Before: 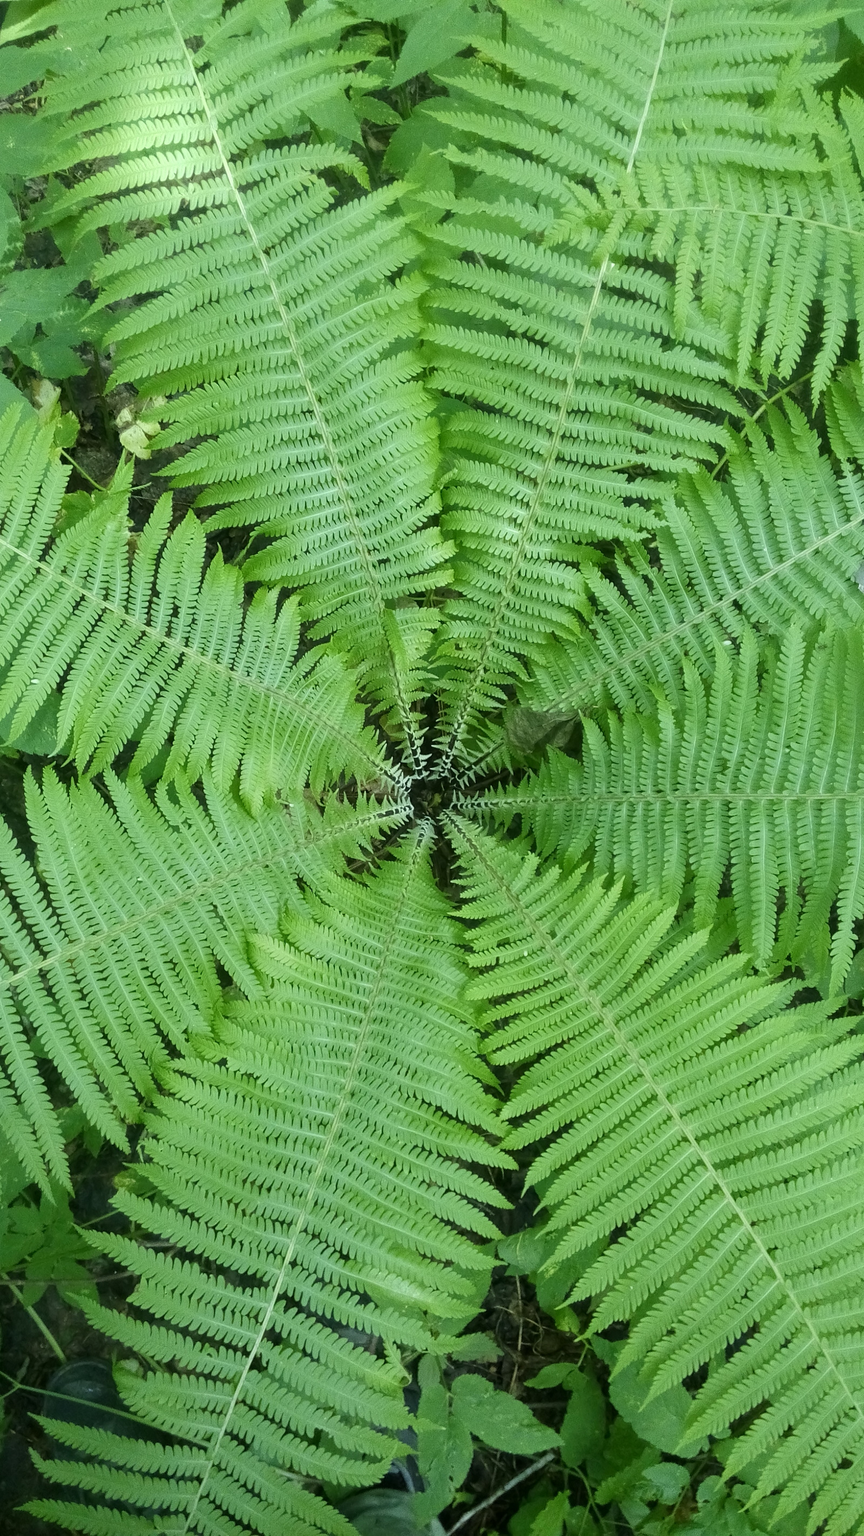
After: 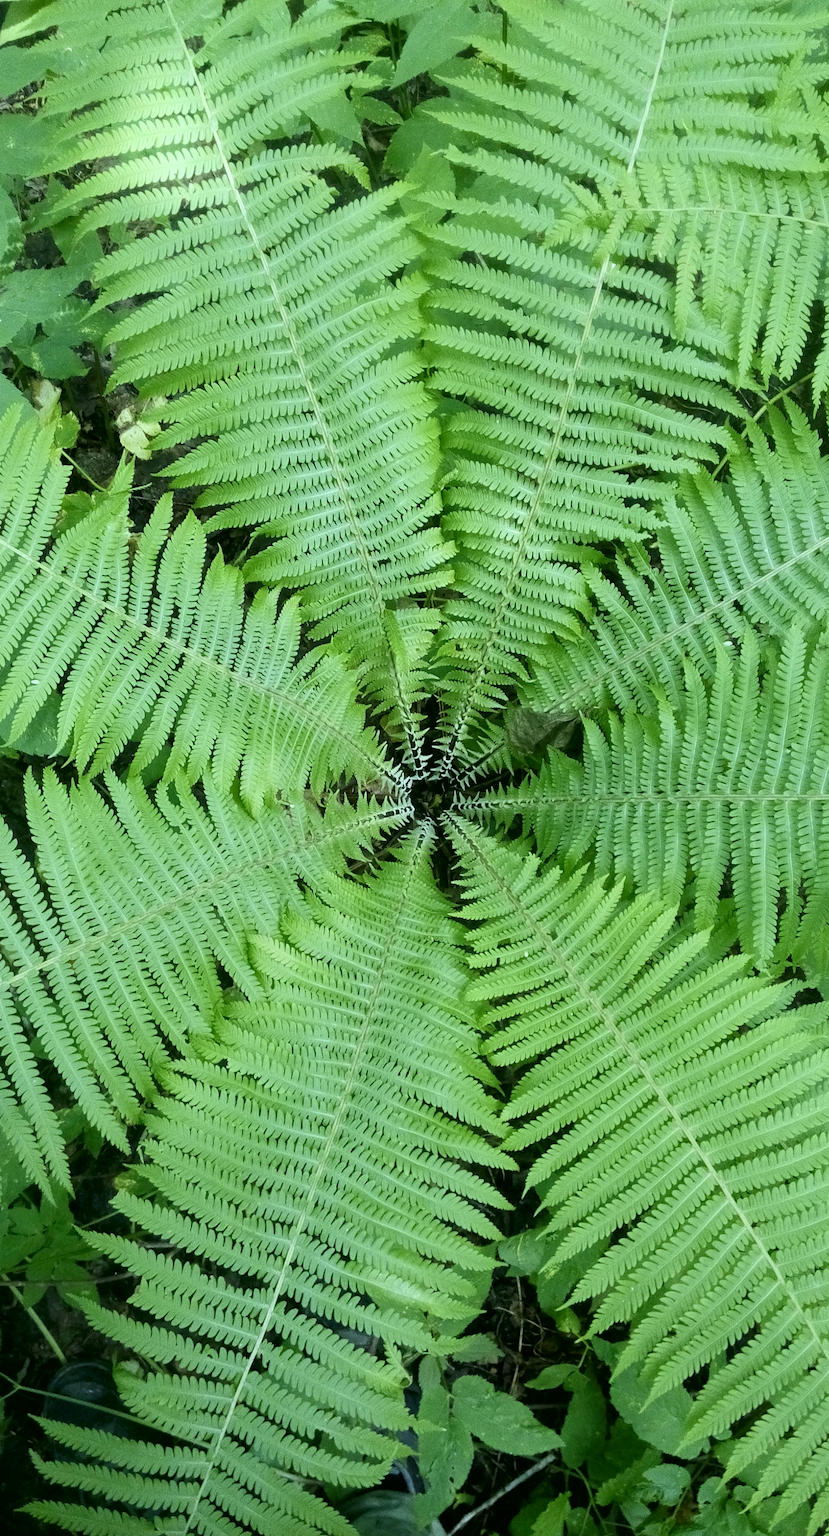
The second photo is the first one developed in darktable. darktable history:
crop: right 4.046%, bottom 0.043%
color calibration: output R [1.003, 0.027, -0.041, 0], output G [-0.018, 1.043, -0.038, 0], output B [0.071, -0.086, 1.017, 0], illuminant as shot in camera, x 0.358, y 0.373, temperature 4628.91 K
tone curve: curves: ch0 [(0, 0) (0.118, 0.034) (0.182, 0.124) (0.265, 0.214) (0.504, 0.508) (0.783, 0.825) (1, 1)], color space Lab, independent channels, preserve colors none
